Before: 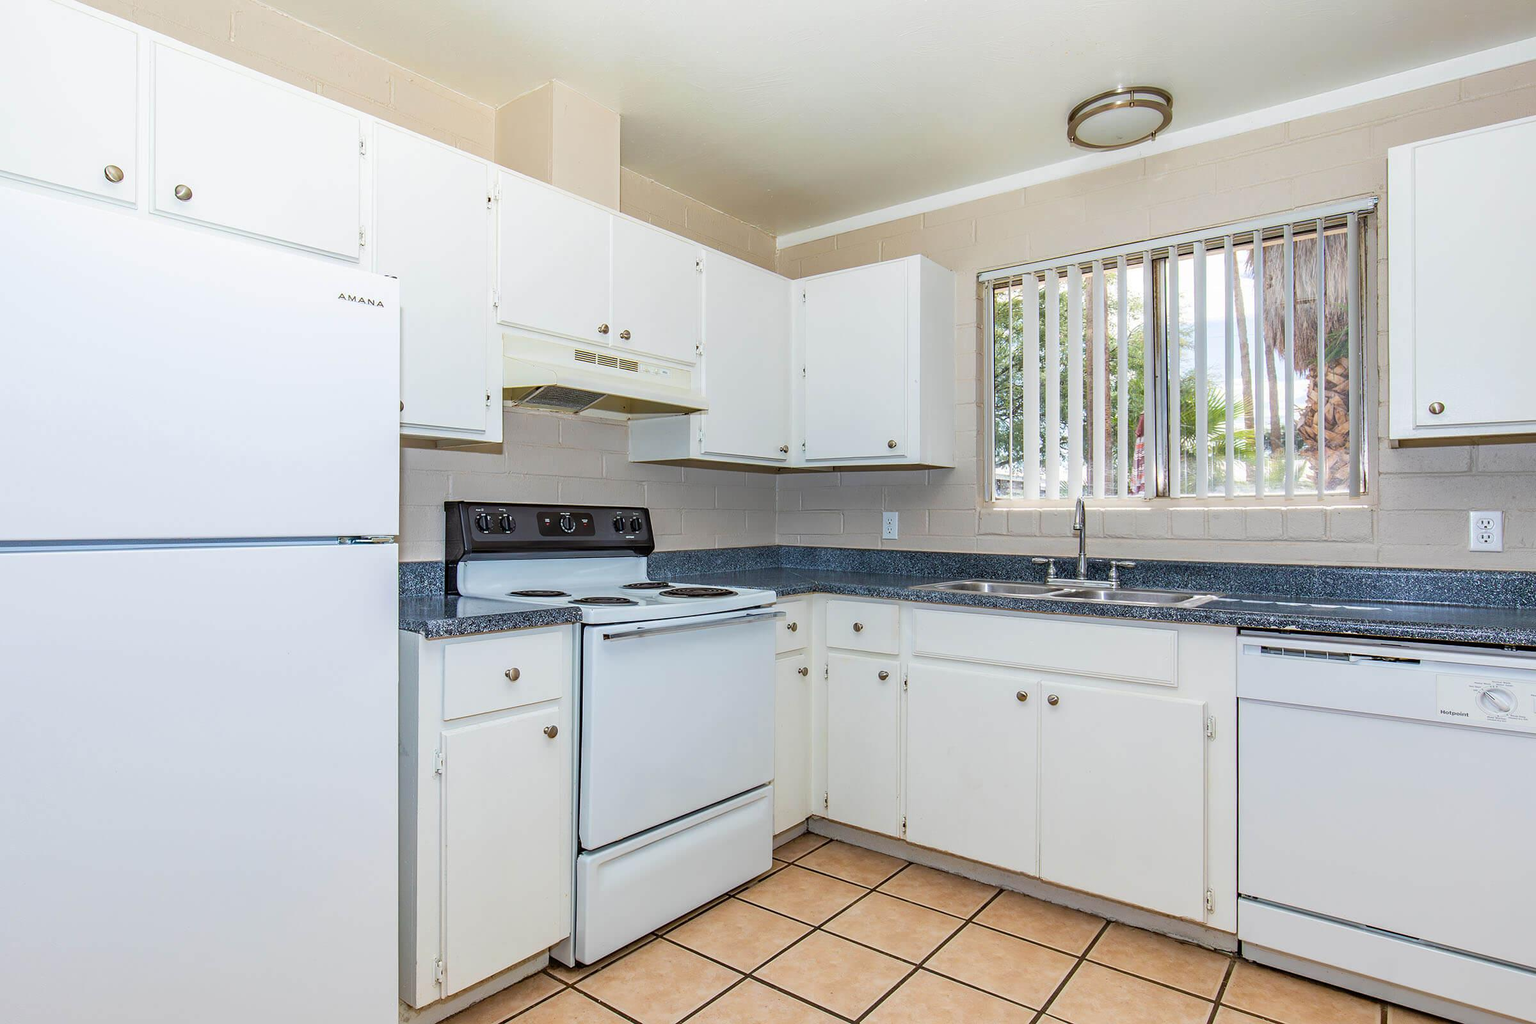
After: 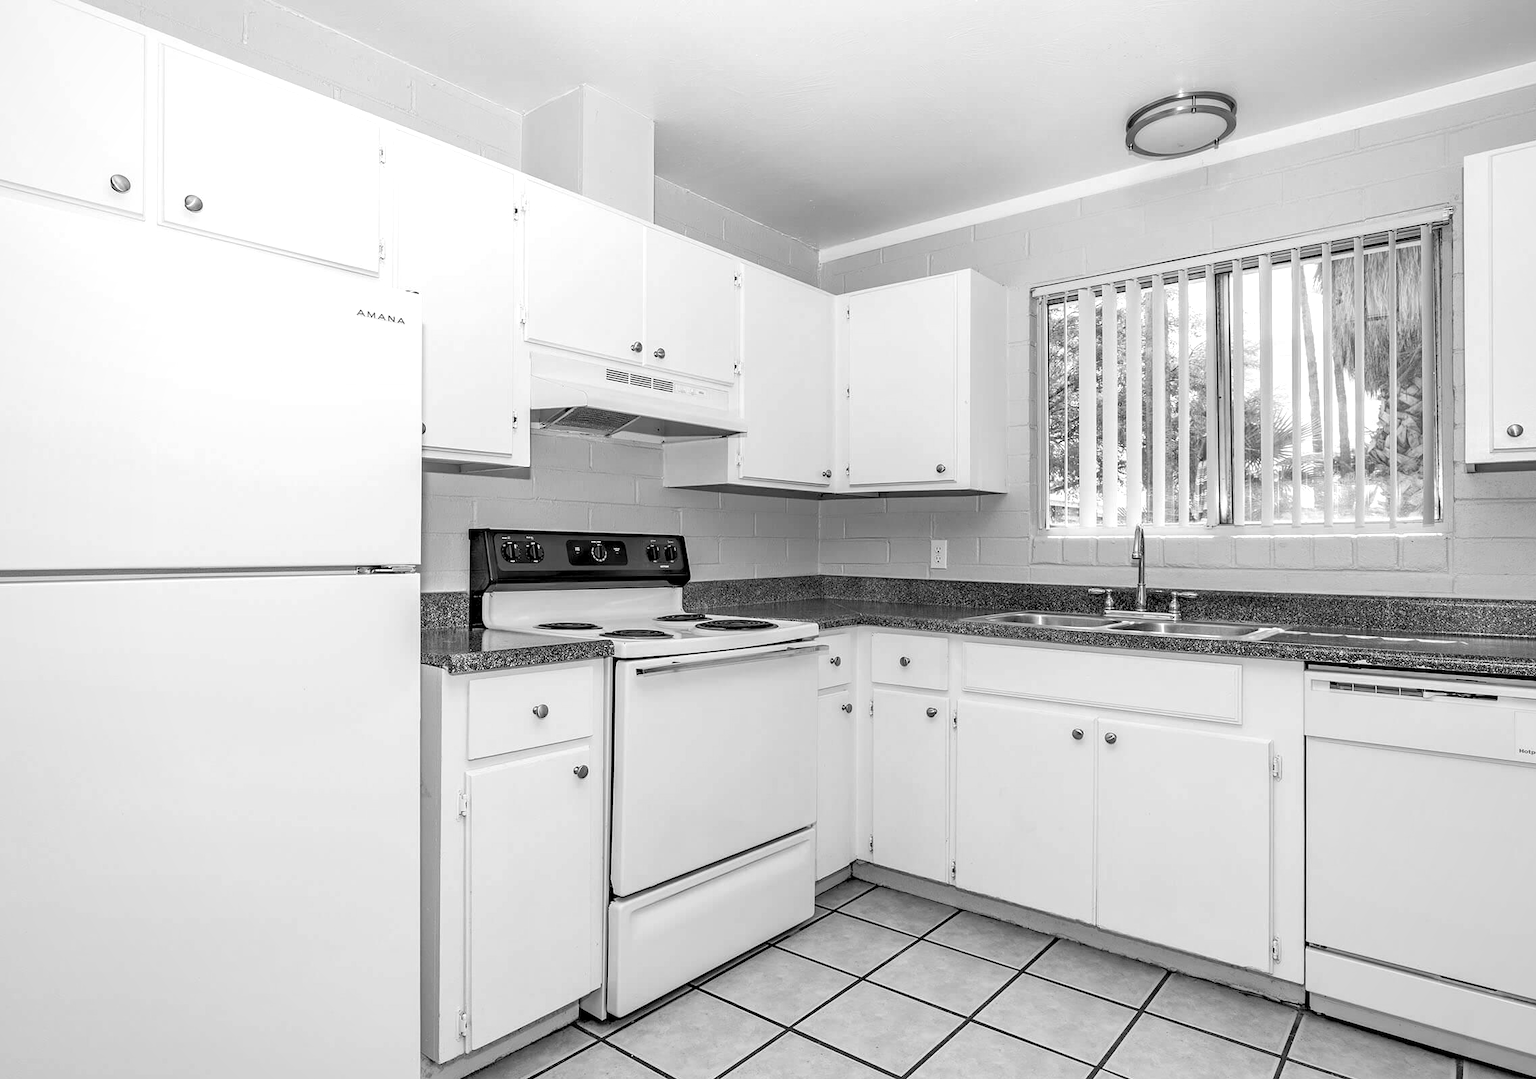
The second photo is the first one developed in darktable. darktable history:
monochrome: on, module defaults
crop and rotate: right 5.167%
vignetting: brightness -0.167
color balance: lift [1.005, 0.99, 1.007, 1.01], gamma [1, 0.979, 1.011, 1.021], gain [0.923, 1.098, 1.025, 0.902], input saturation 90.45%, contrast 7.73%, output saturation 105.91%
rgb levels: levels [[0.013, 0.434, 0.89], [0, 0.5, 1], [0, 0.5, 1]]
